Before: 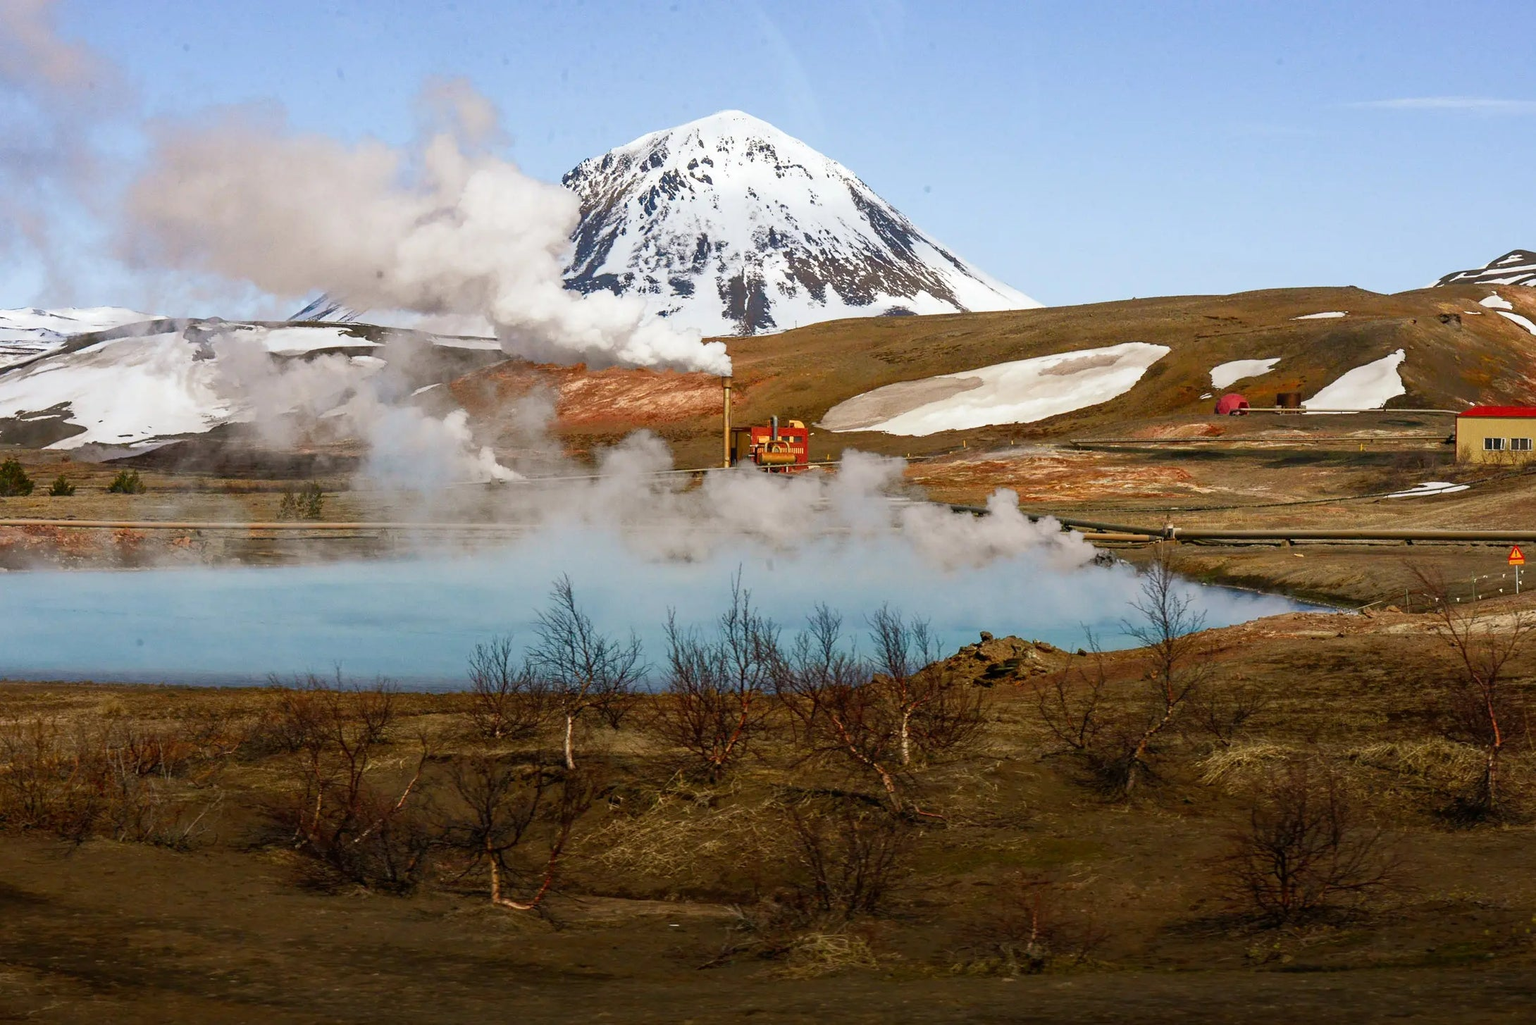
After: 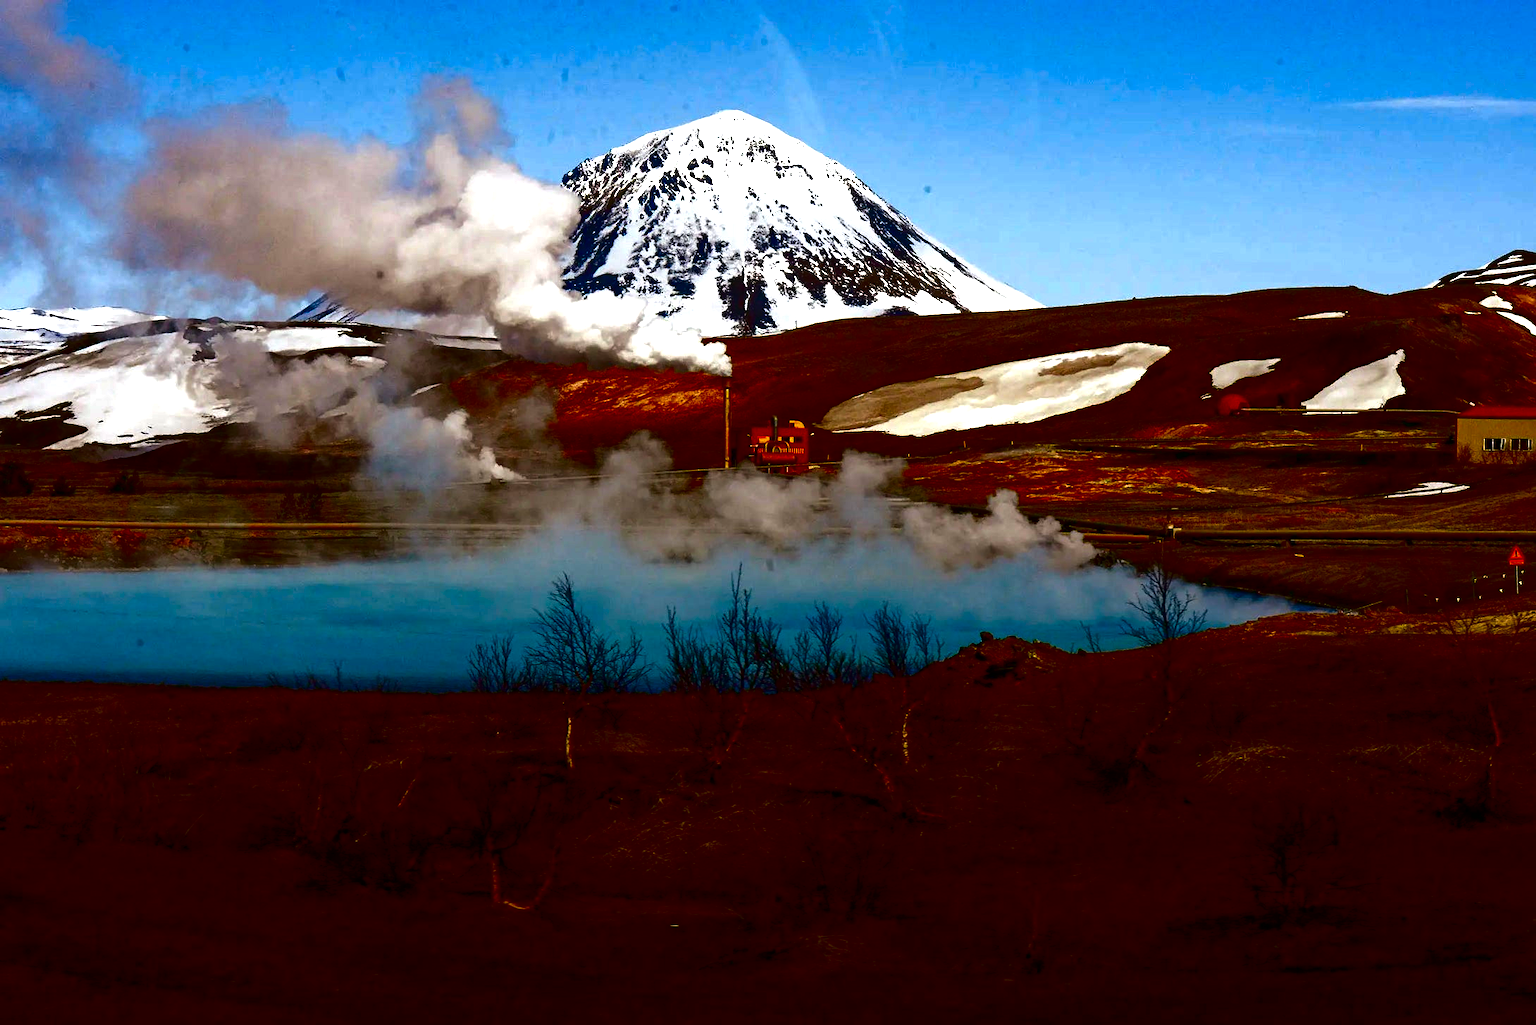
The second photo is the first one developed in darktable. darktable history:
tone equalizer: -8 EV -0.417 EV, -7 EV -0.389 EV, -6 EV -0.333 EV, -5 EV -0.222 EV, -3 EV 0.222 EV, -2 EV 0.333 EV, -1 EV 0.389 EV, +0 EV 0.417 EV, edges refinement/feathering 500, mask exposure compensation -1.57 EV, preserve details no
contrast brightness saturation: brightness -1, saturation 1
